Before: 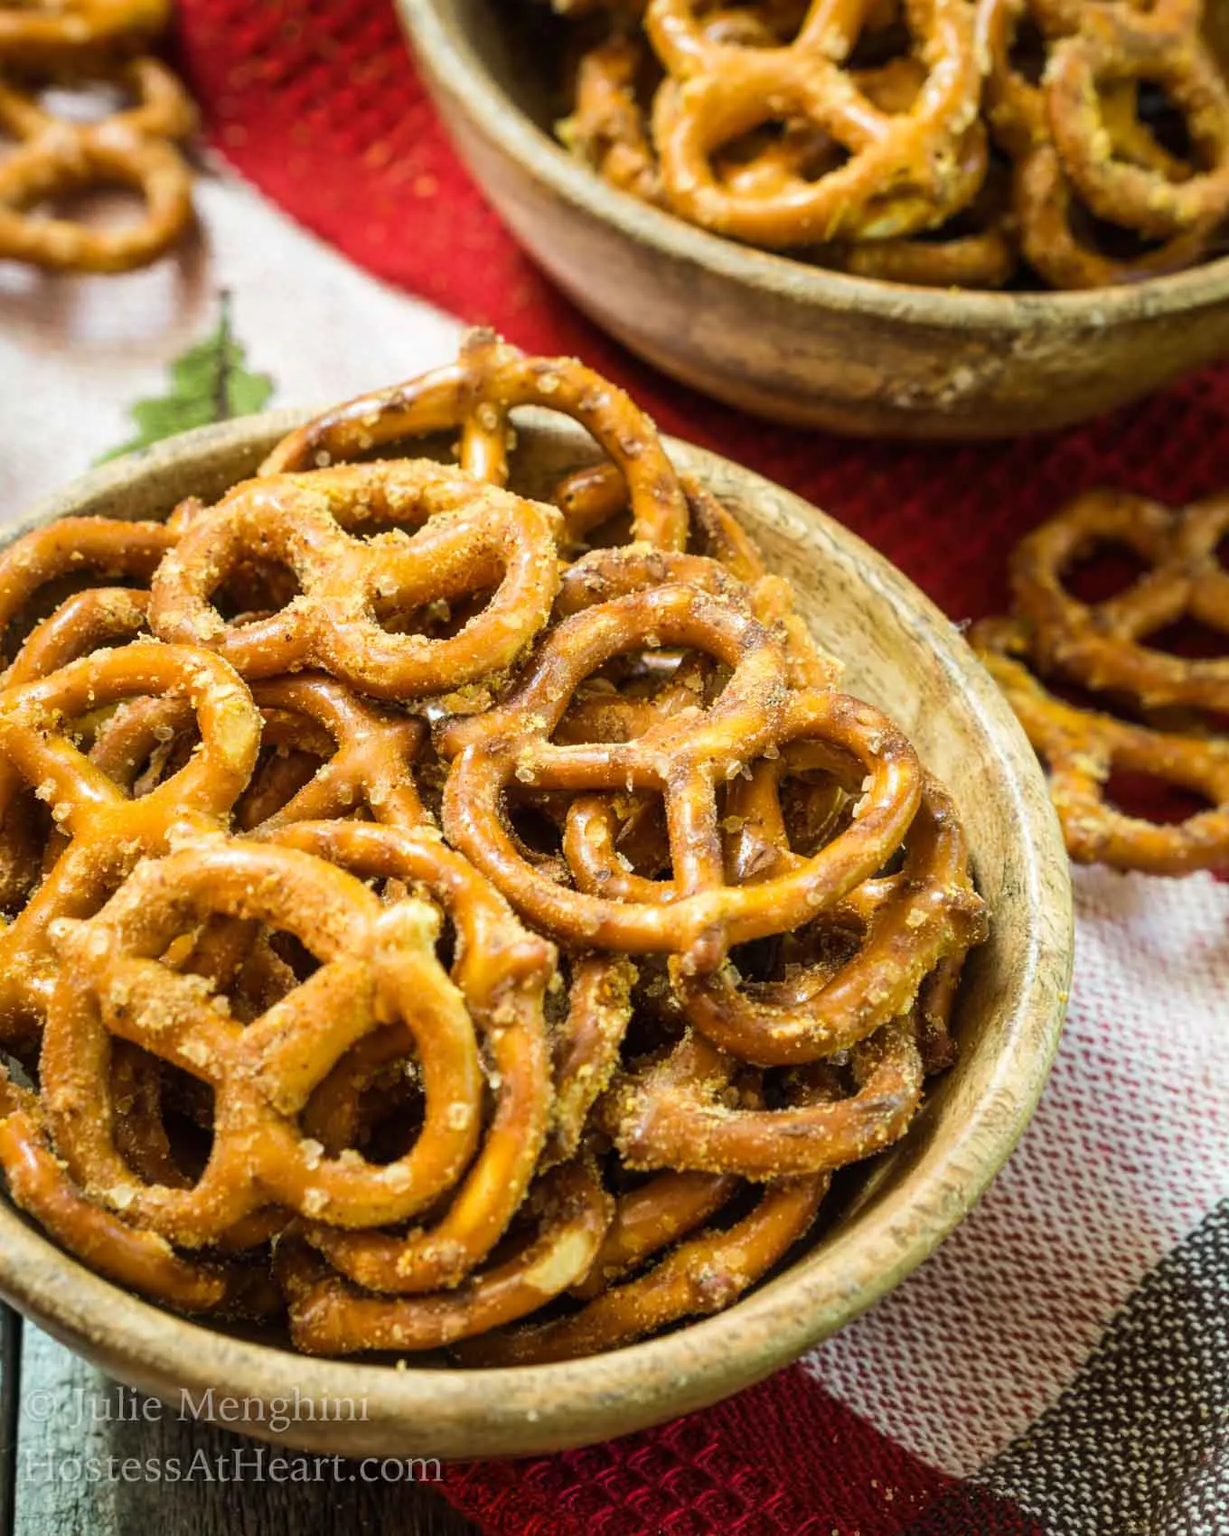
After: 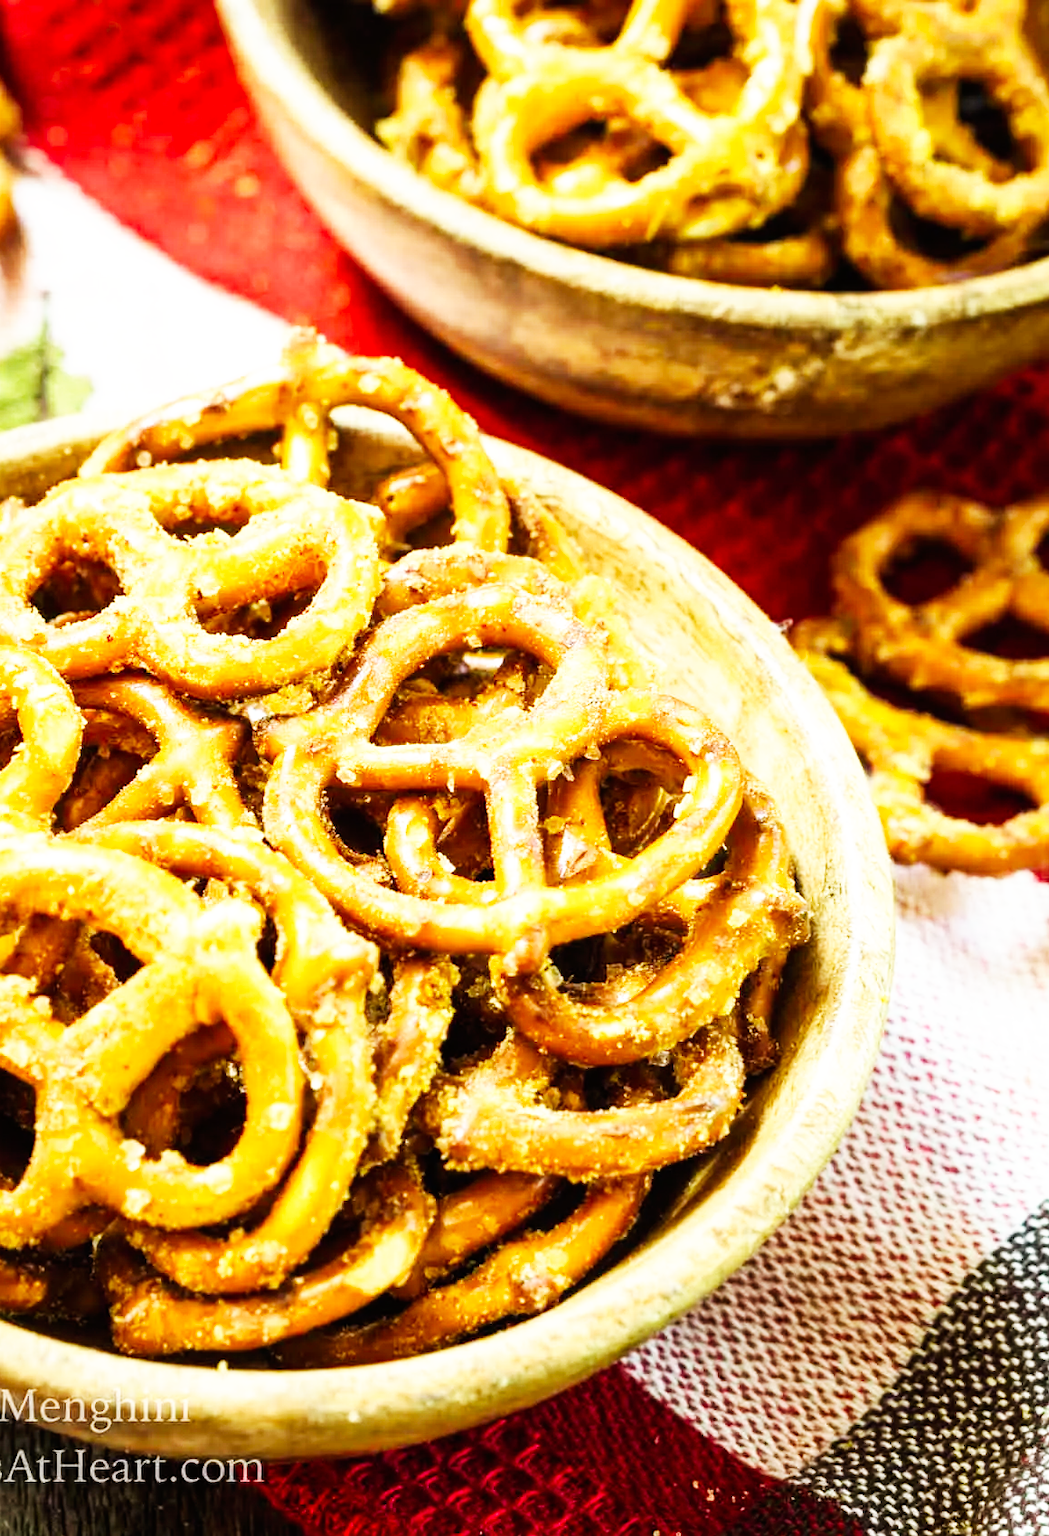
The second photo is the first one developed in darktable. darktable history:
exposure: exposure 0.153 EV, compensate exposure bias true, compensate highlight preservation false
base curve: curves: ch0 [(0, 0) (0.007, 0.004) (0.027, 0.03) (0.046, 0.07) (0.207, 0.54) (0.442, 0.872) (0.673, 0.972) (1, 1)], preserve colors none
crop and rotate: left 14.609%
